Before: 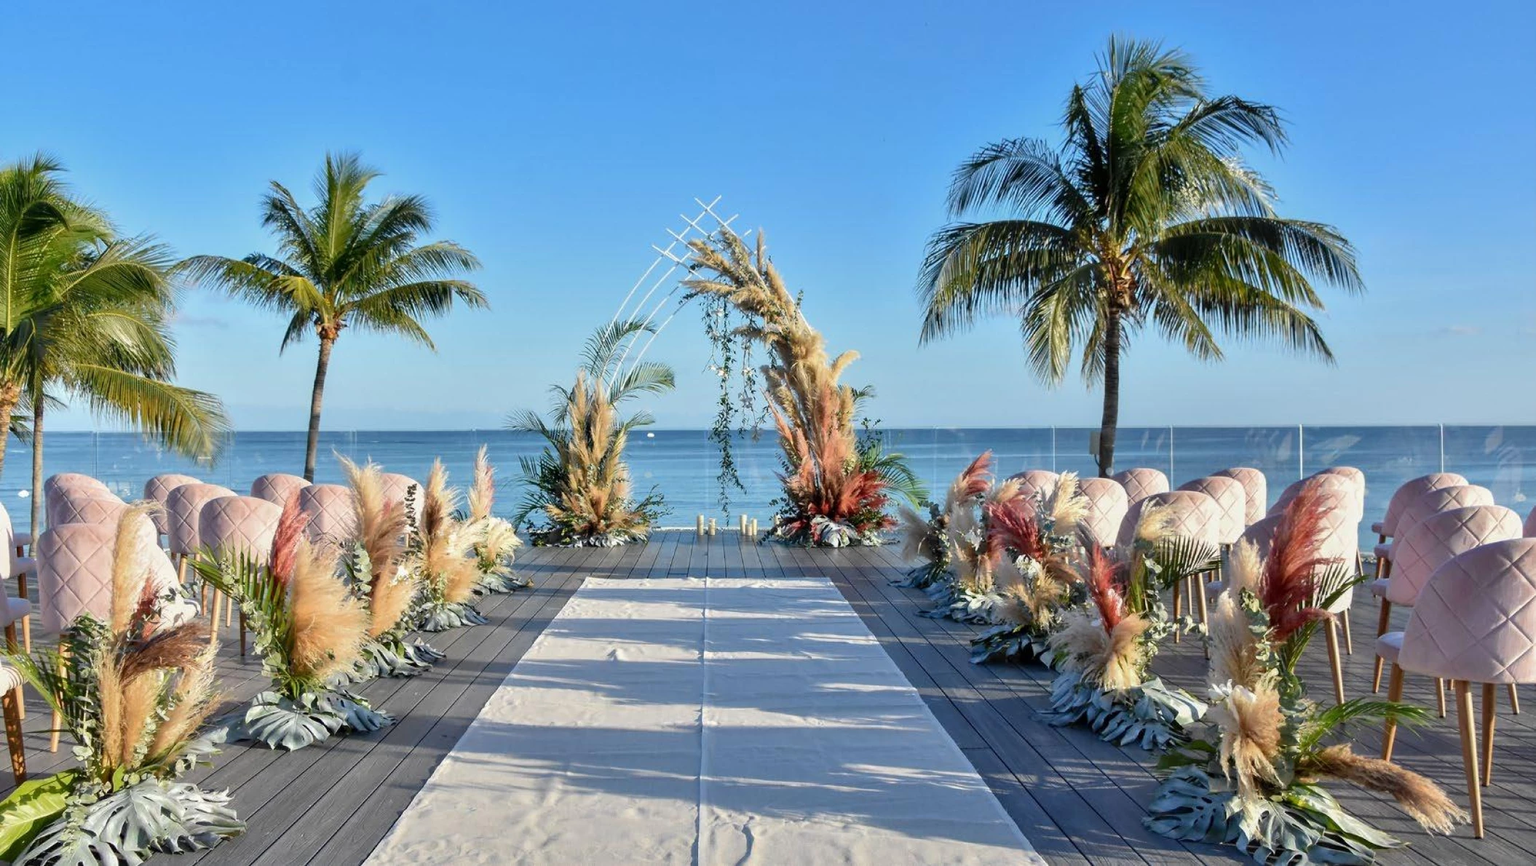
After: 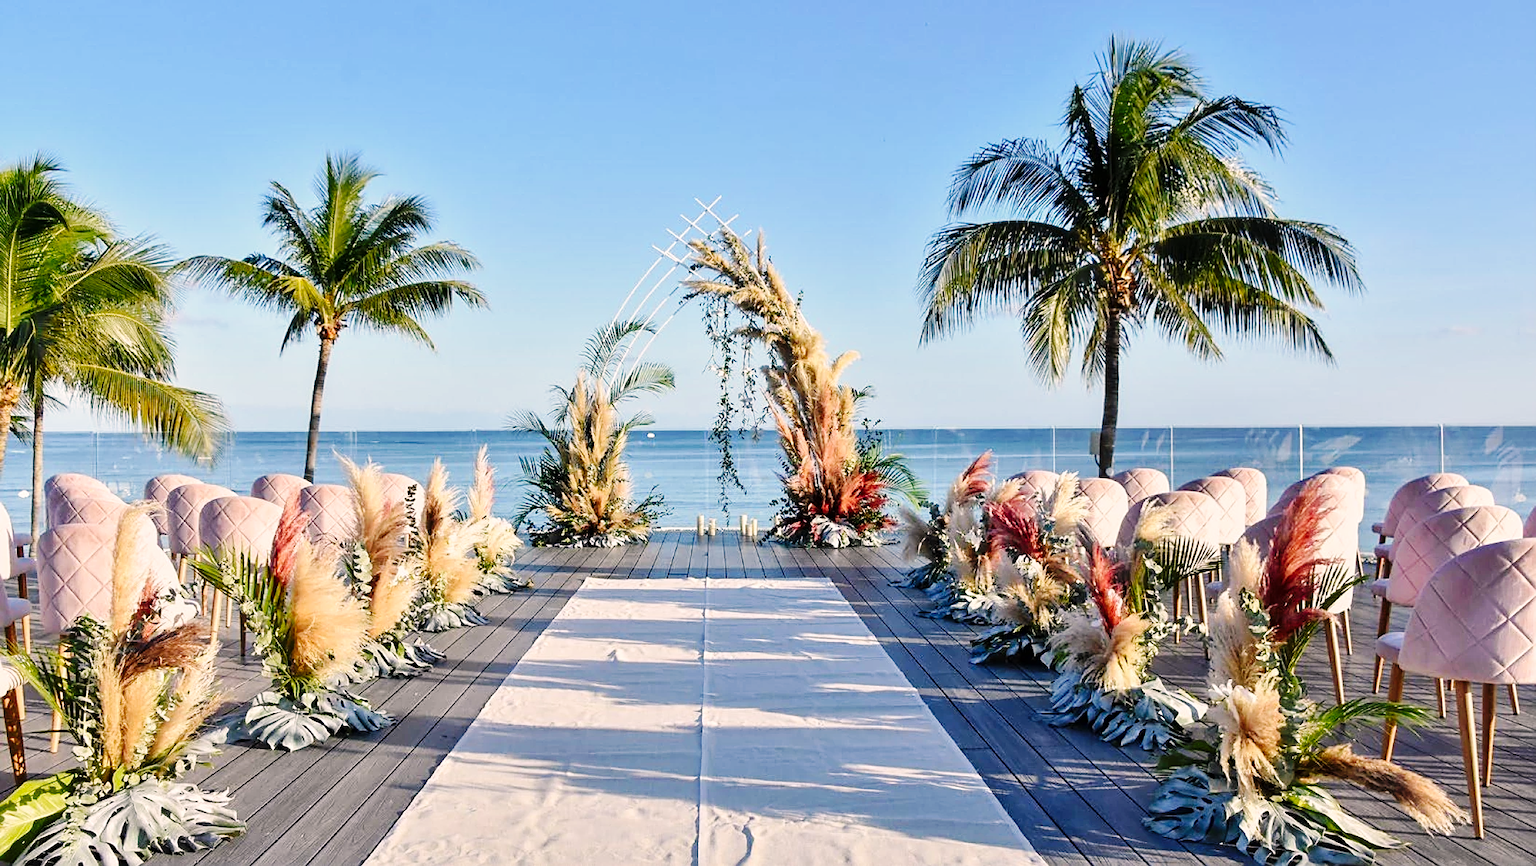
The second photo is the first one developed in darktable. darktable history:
sharpen: on, module defaults
exposure: compensate highlight preservation false
base curve: curves: ch0 [(0, 0) (0.036, 0.025) (0.121, 0.166) (0.206, 0.329) (0.605, 0.79) (1, 1)], preserve colors none
color correction: highlights a* 6.04, highlights b* 4.76
